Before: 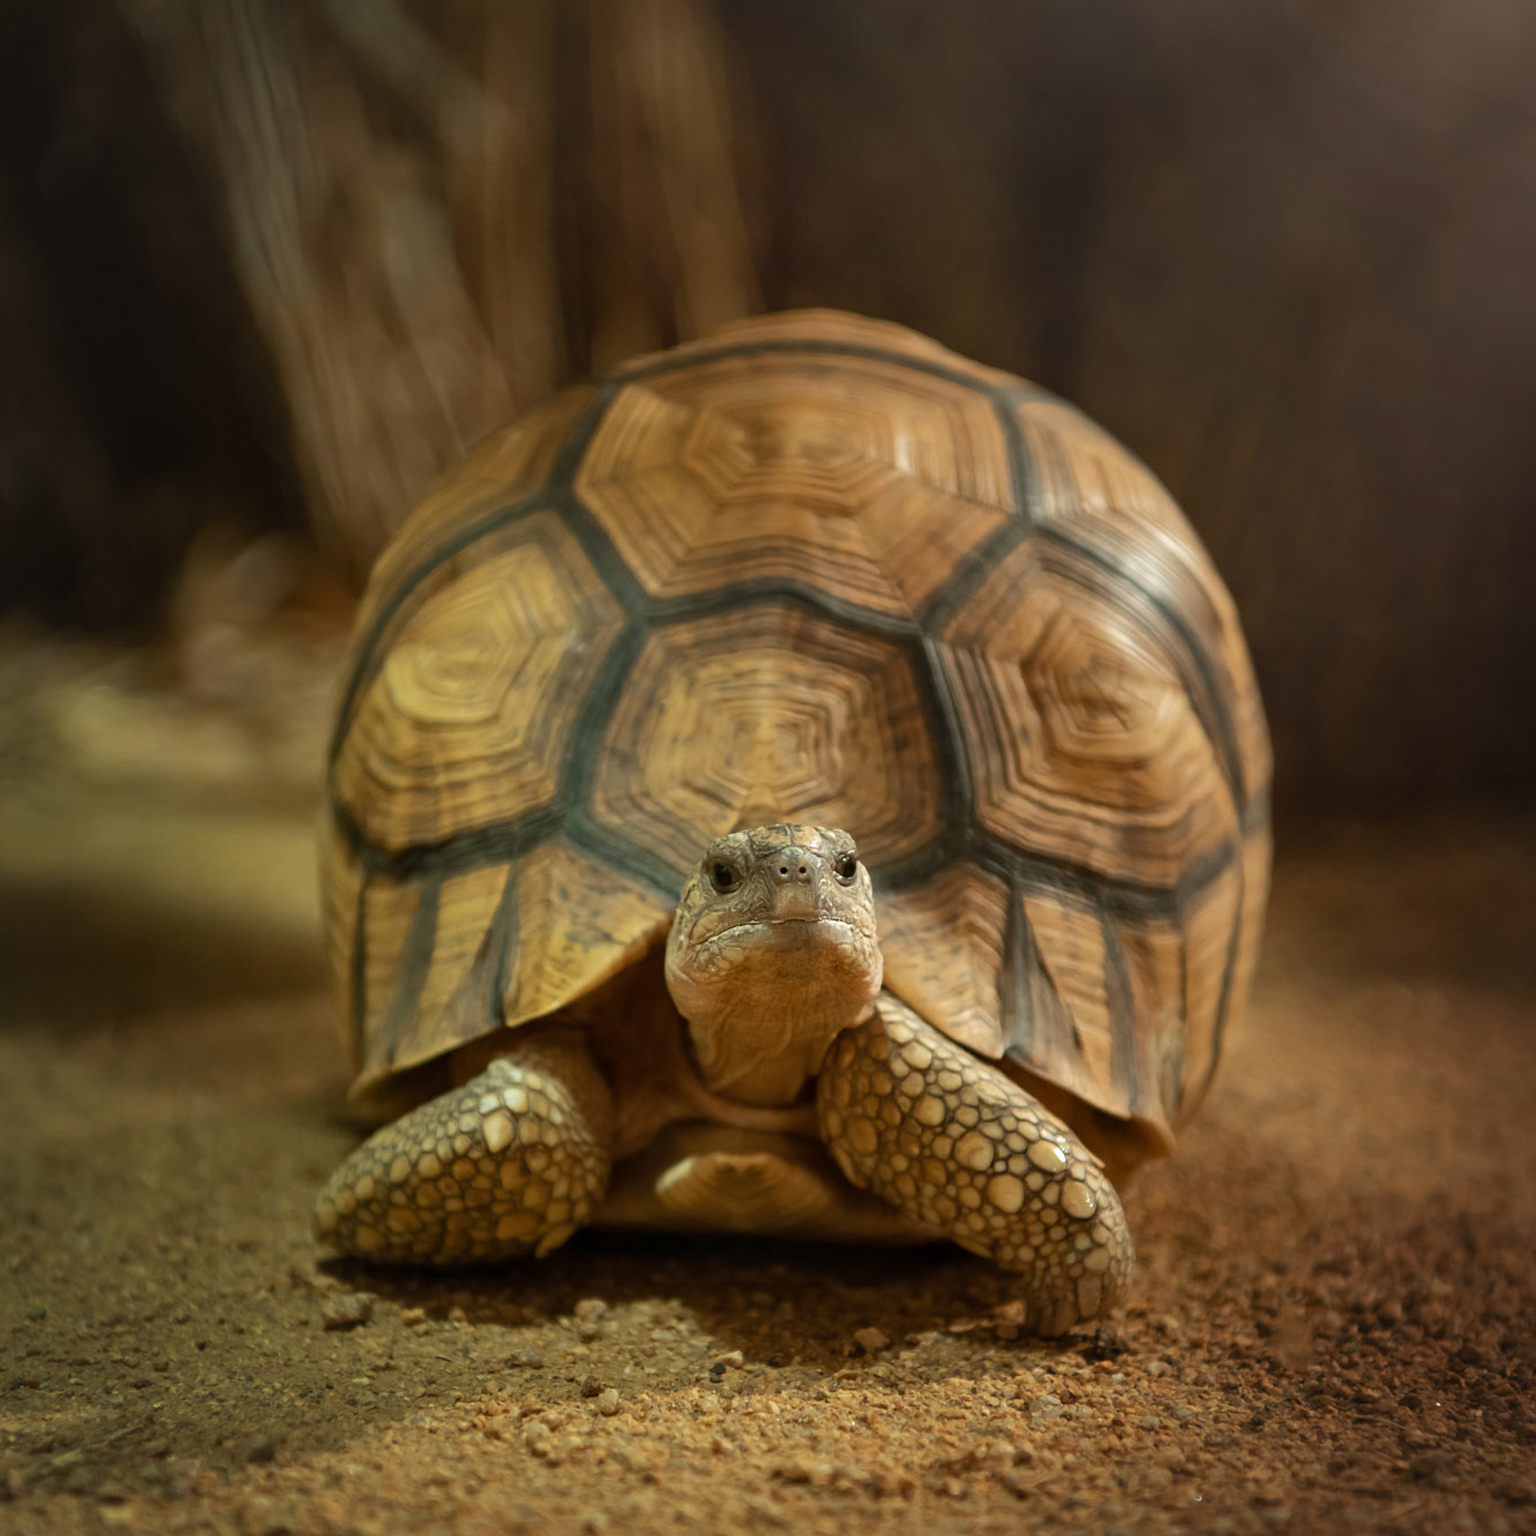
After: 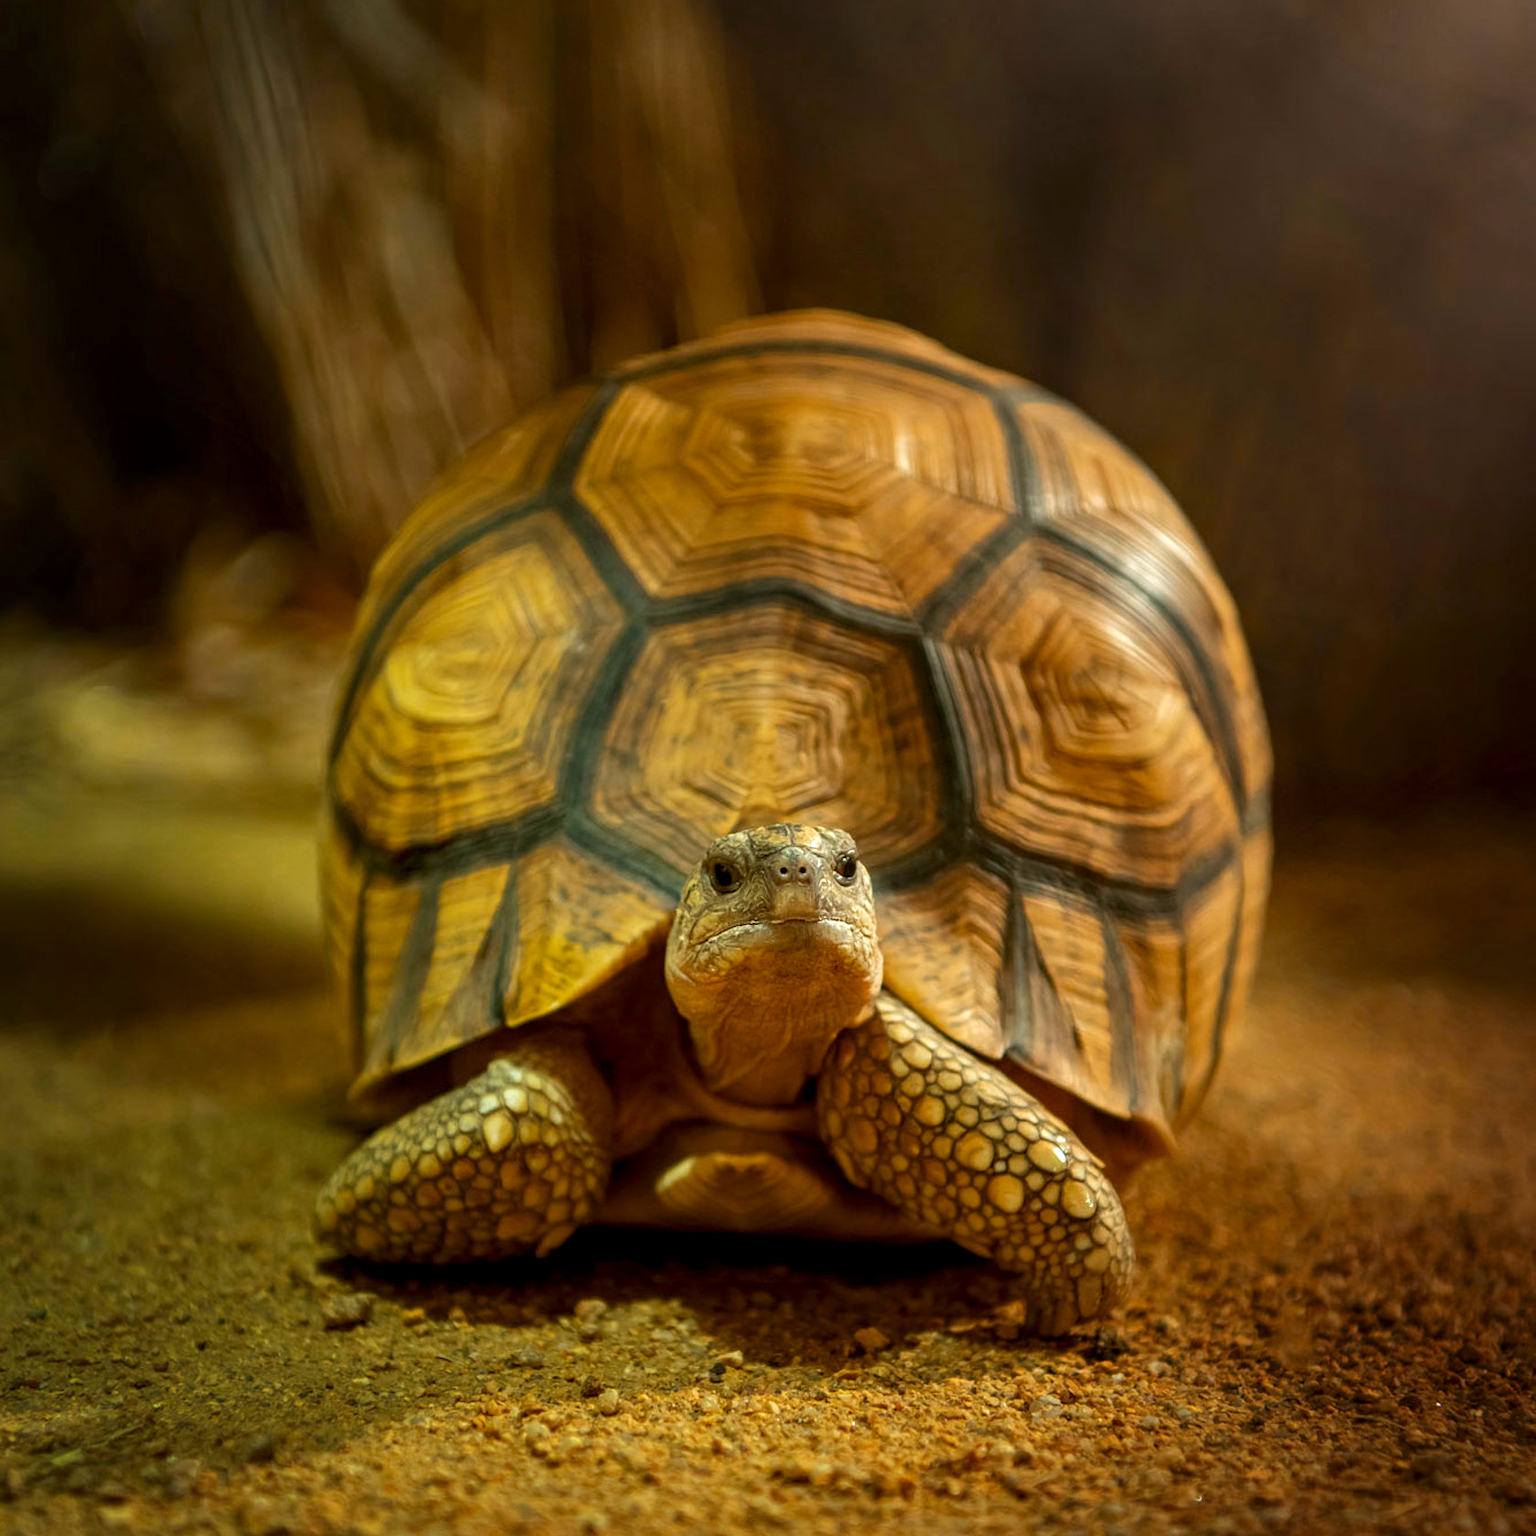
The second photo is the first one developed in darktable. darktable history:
color balance rgb: perceptual saturation grading › global saturation 10%, global vibrance 10%
local contrast: detail 130%
color correction: saturation 1.32
shadows and highlights: shadows -30, highlights 30
